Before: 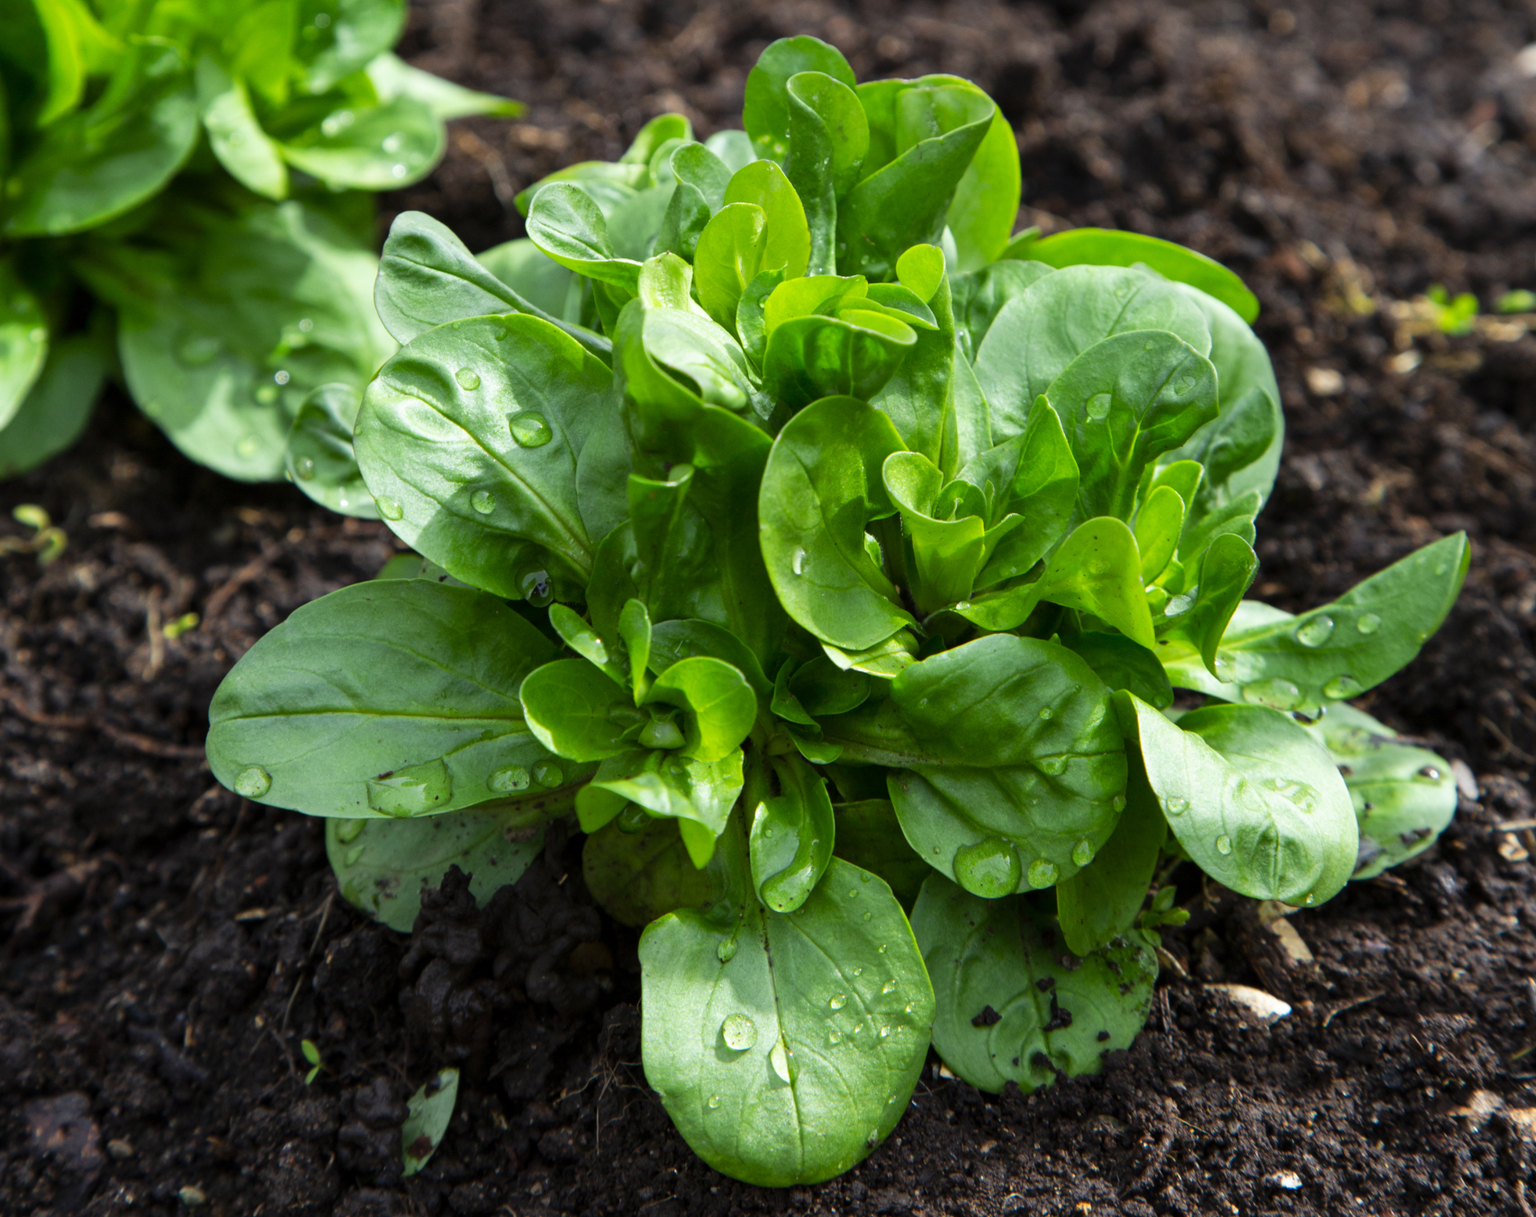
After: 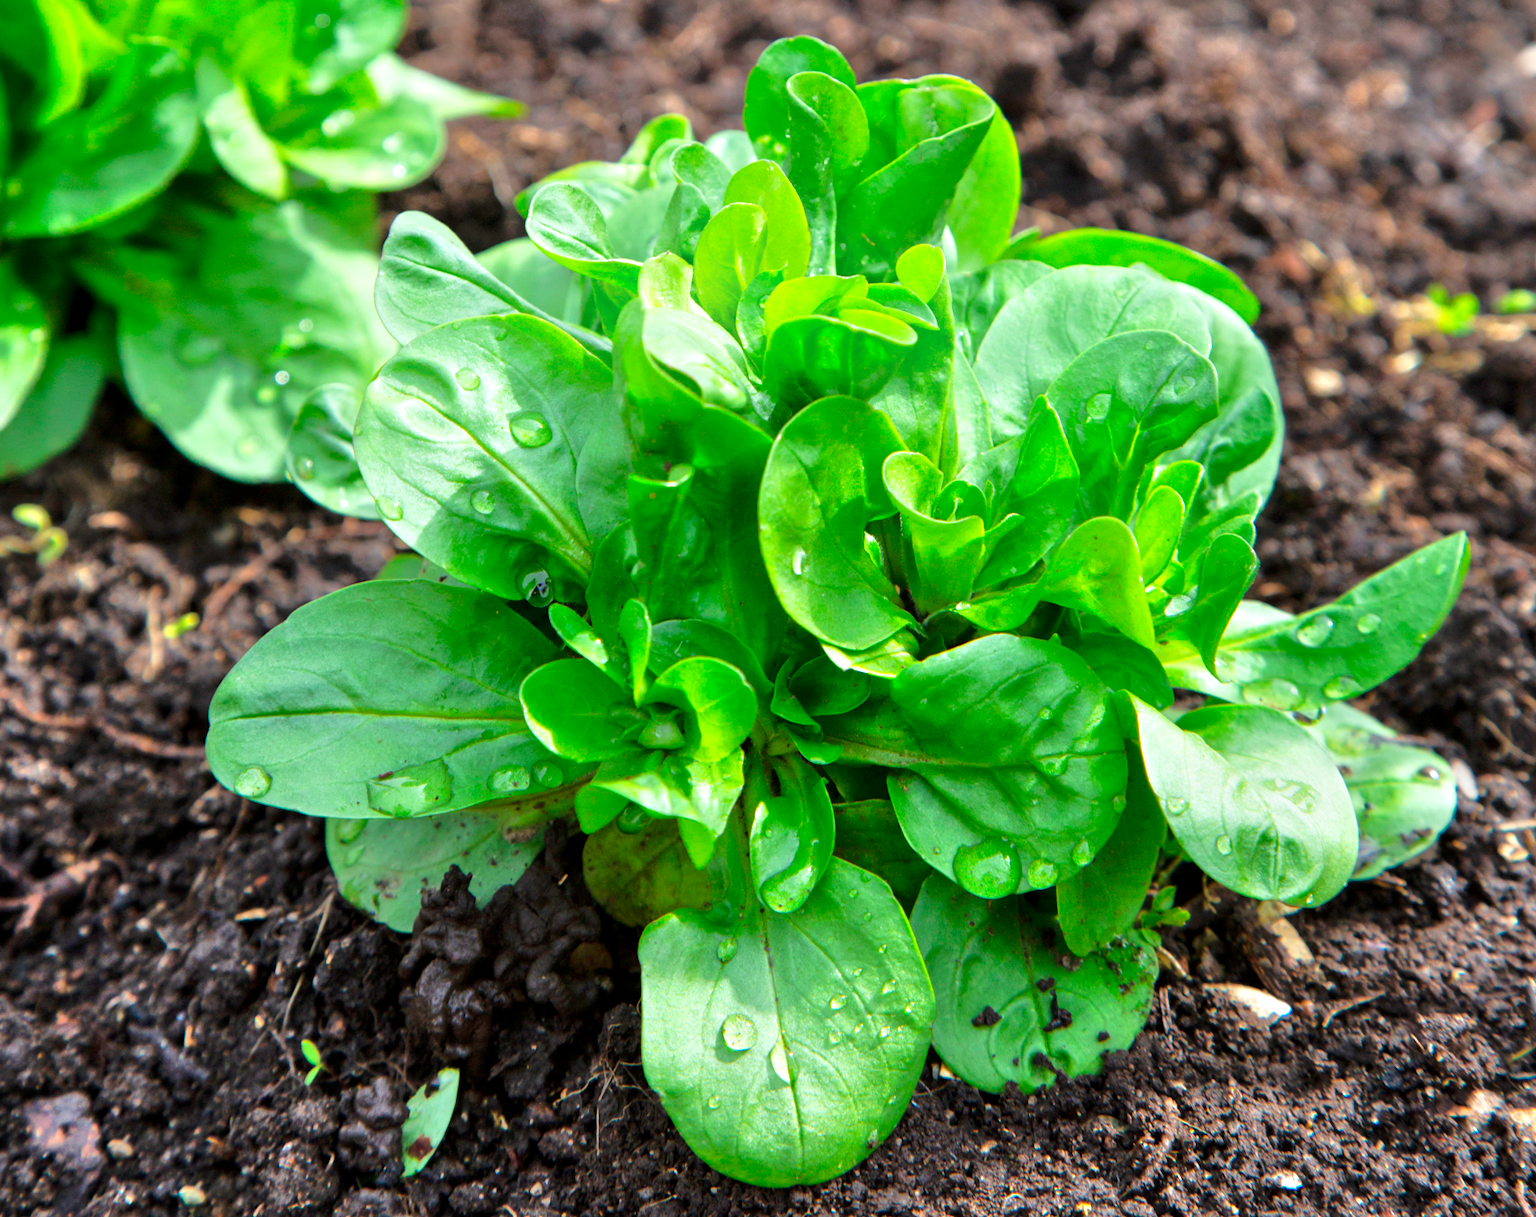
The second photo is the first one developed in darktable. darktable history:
shadows and highlights: highlights 70.7, soften with gaussian
tone equalizer: -8 EV 2 EV, -7 EV 2 EV, -6 EV 2 EV, -5 EV 2 EV, -4 EV 2 EV, -3 EV 1.5 EV, -2 EV 1 EV, -1 EV 0.5 EV
